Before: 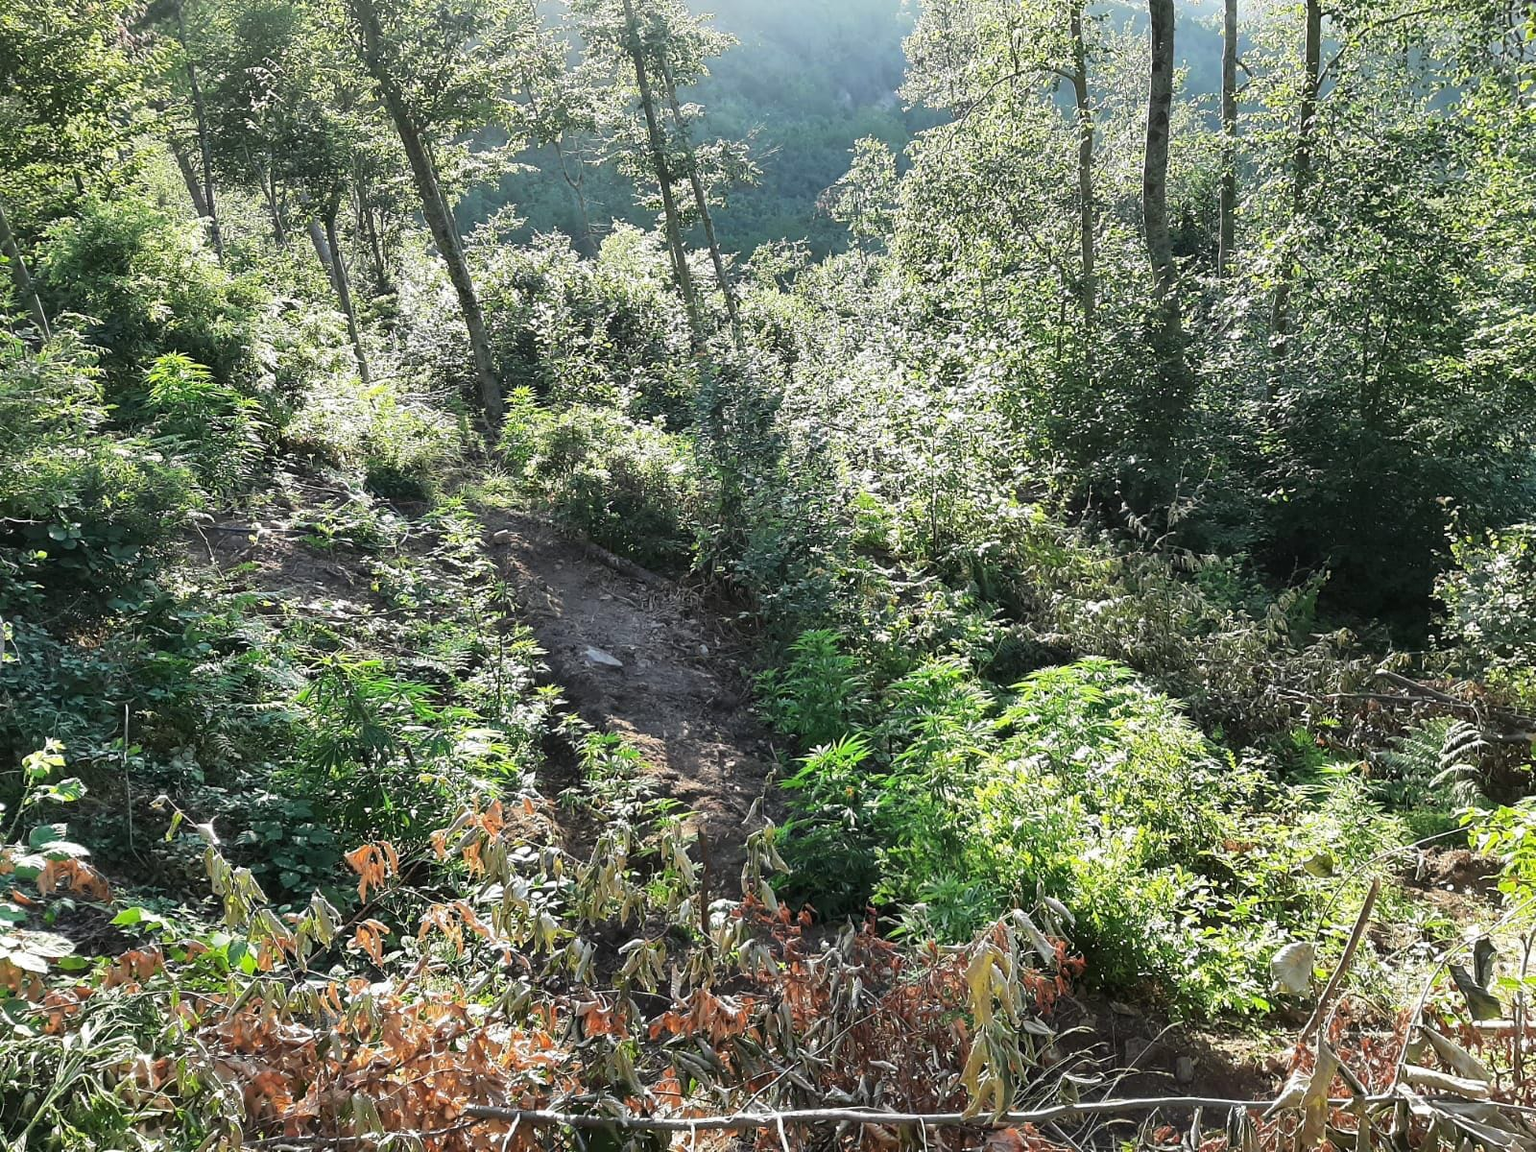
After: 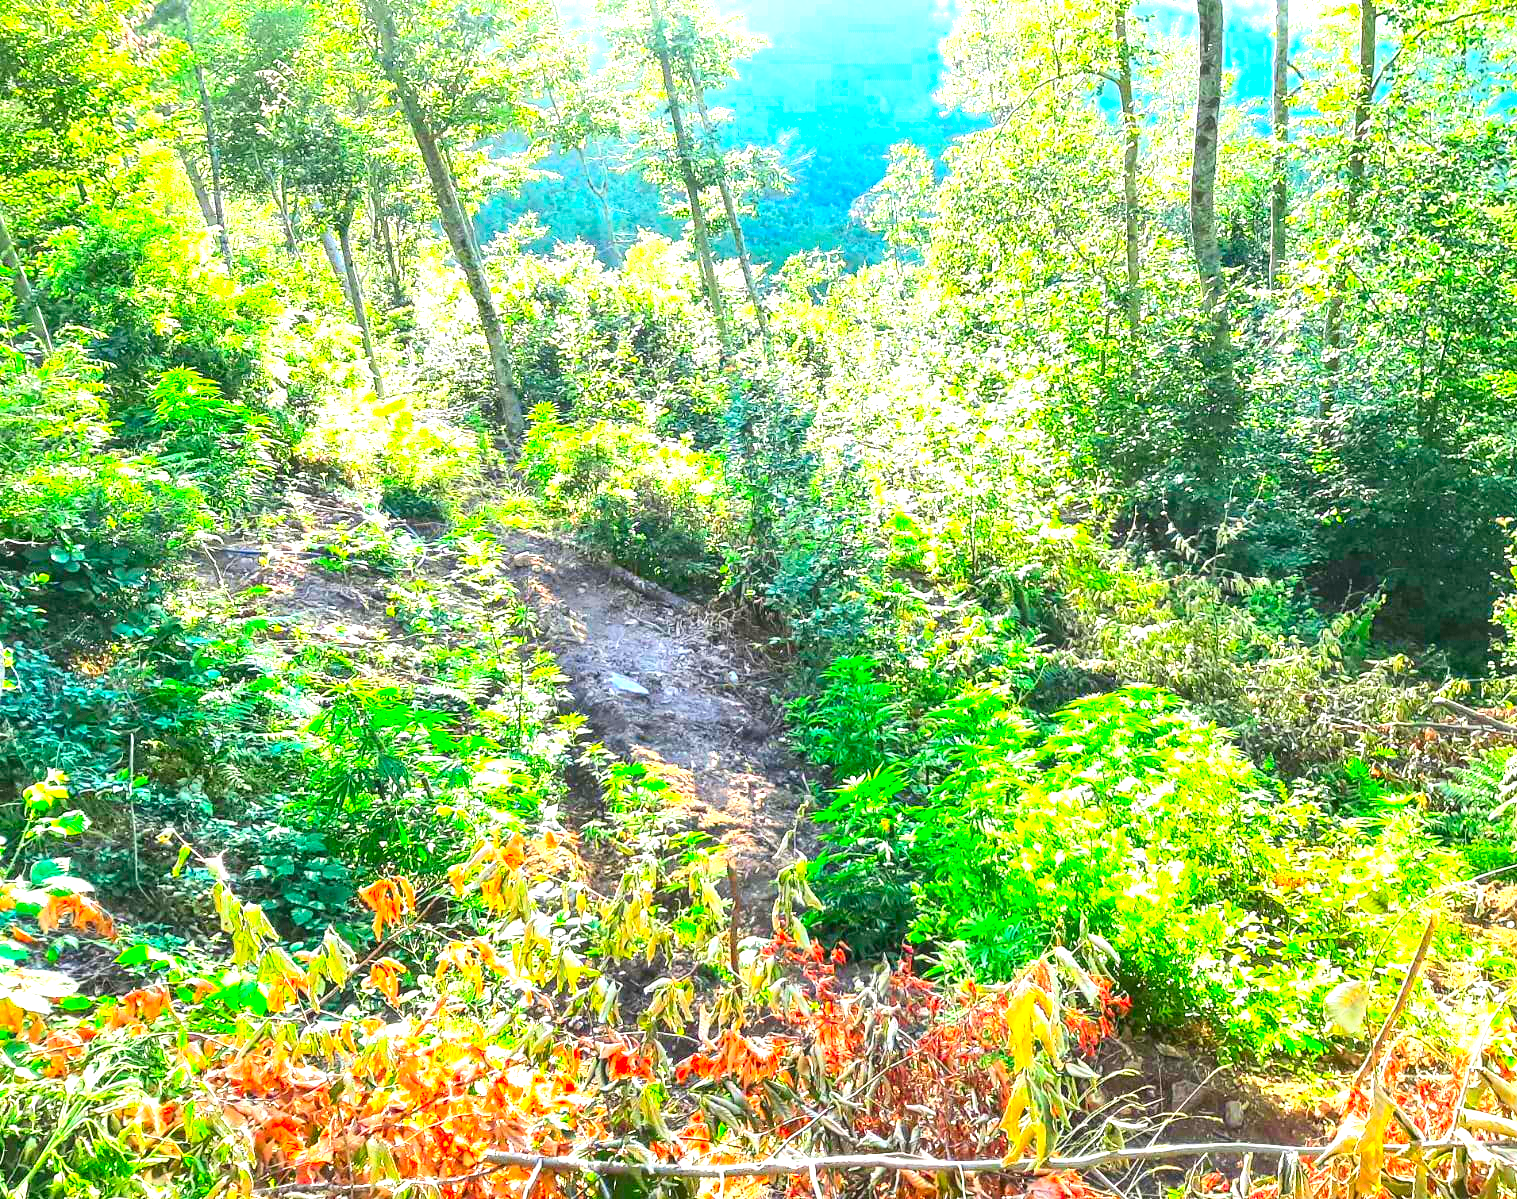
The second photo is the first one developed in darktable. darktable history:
color correction: saturation 2.15
local contrast: on, module defaults
contrast brightness saturation: contrast 0.2, brightness 0.16, saturation 0.22
exposure: black level correction 0, exposure 1.675 EV, compensate exposure bias true, compensate highlight preservation false
crop and rotate: right 5.167%
